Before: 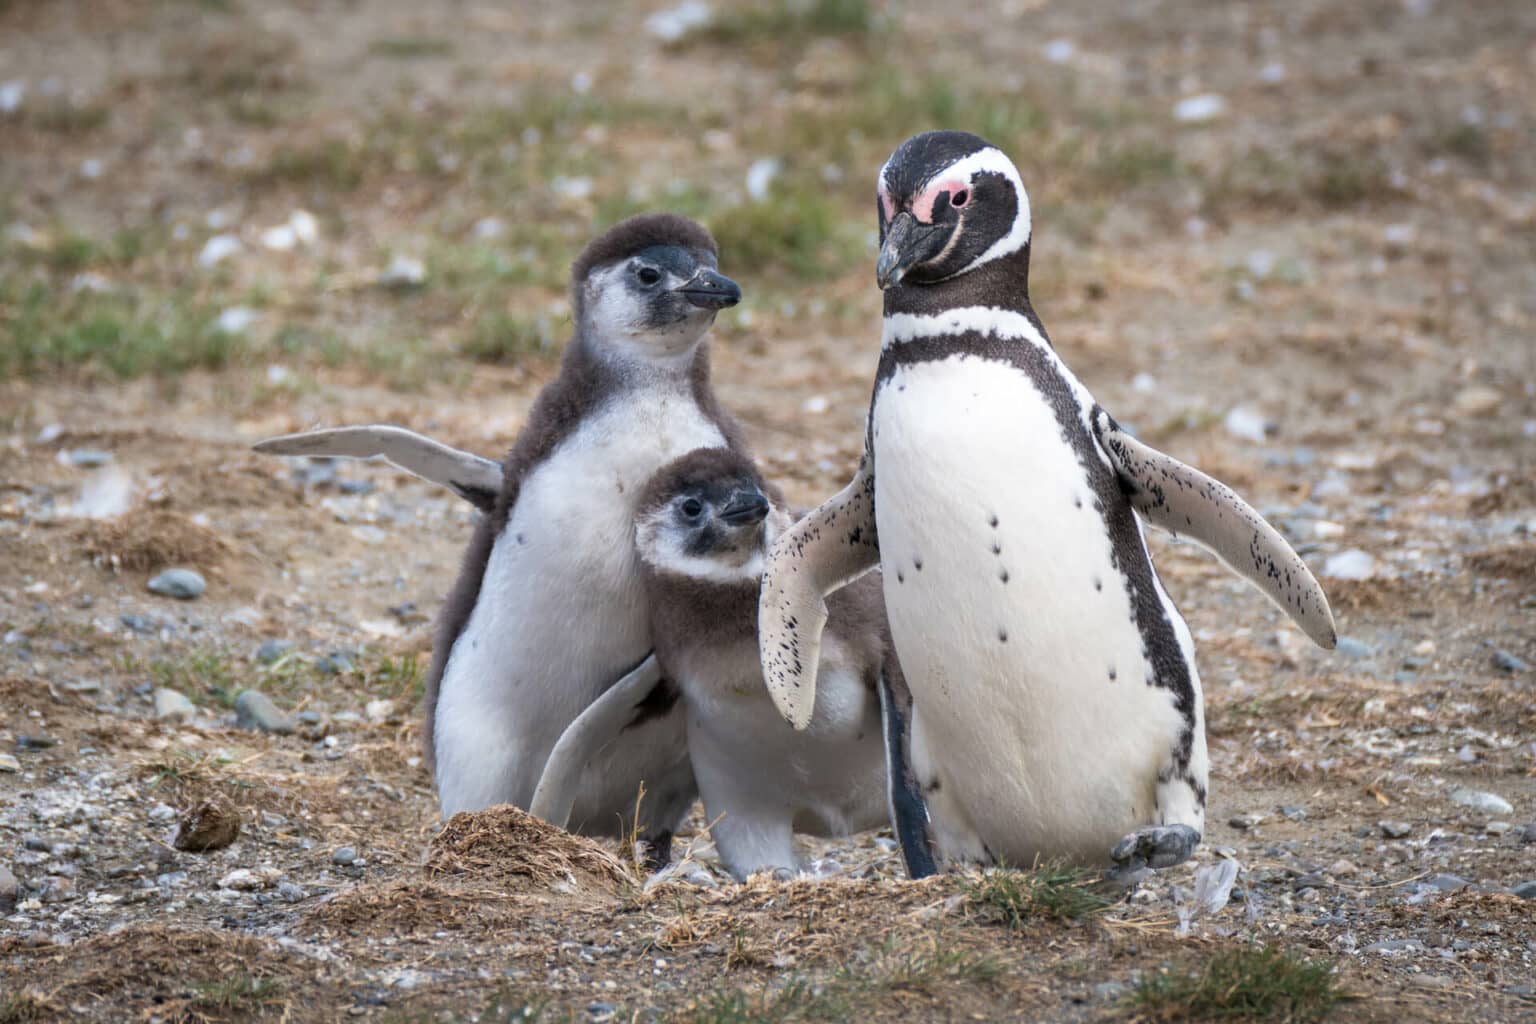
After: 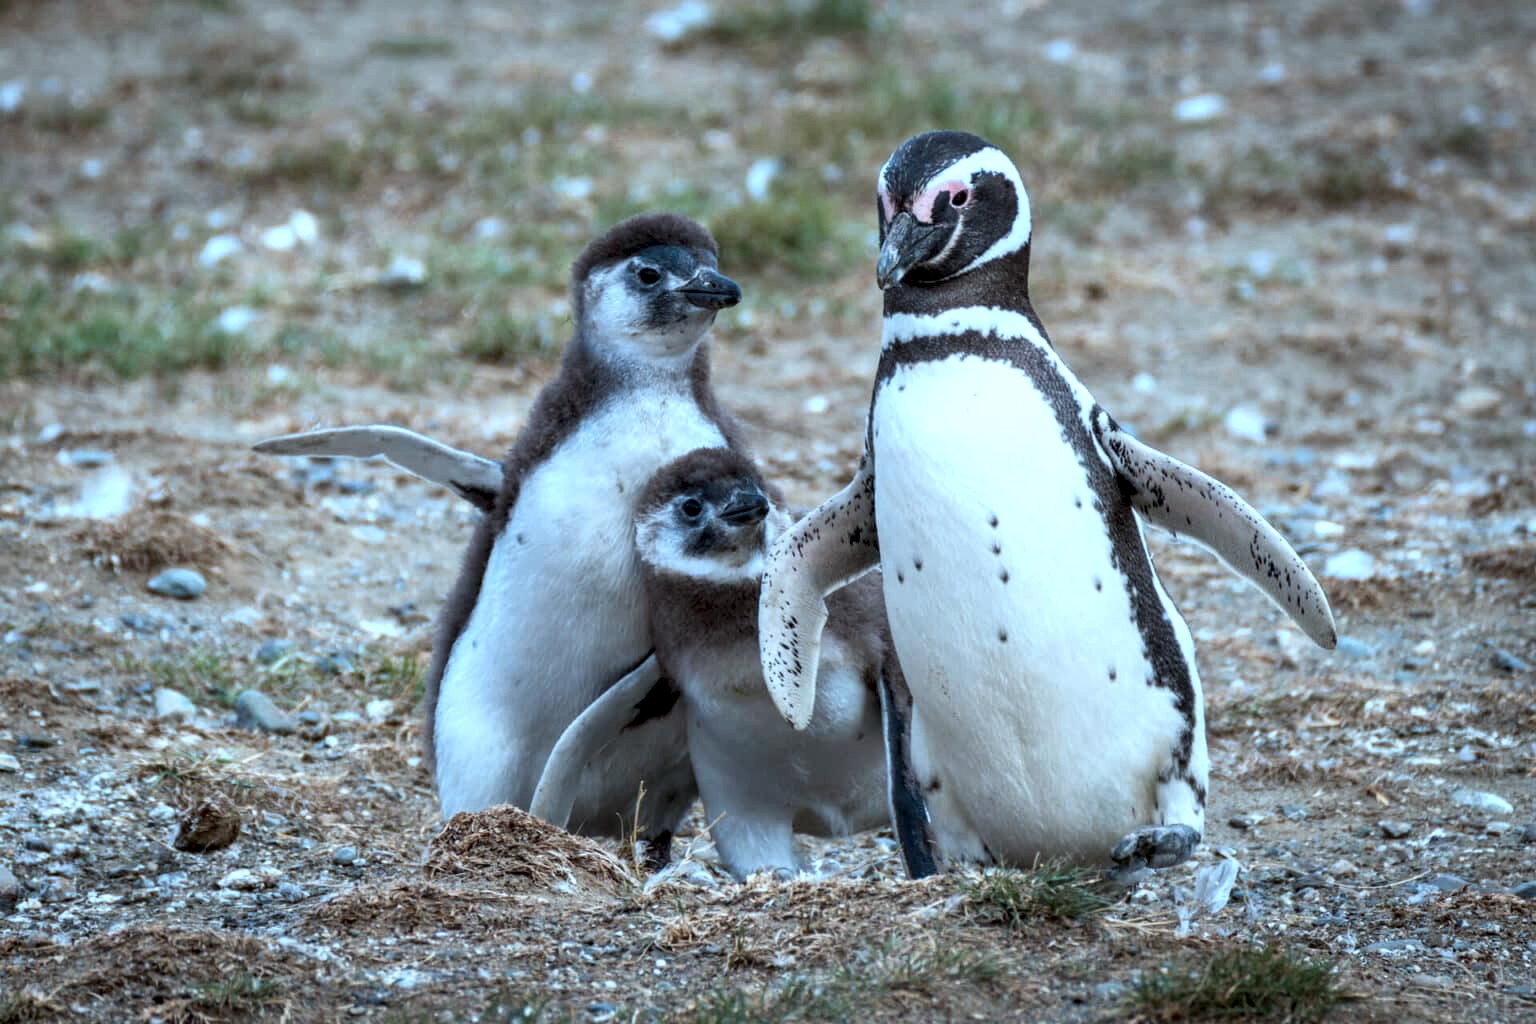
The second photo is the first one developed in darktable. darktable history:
color correction: highlights a* -10.69, highlights b* -19.19
local contrast: detail 135%, midtone range 0.75
